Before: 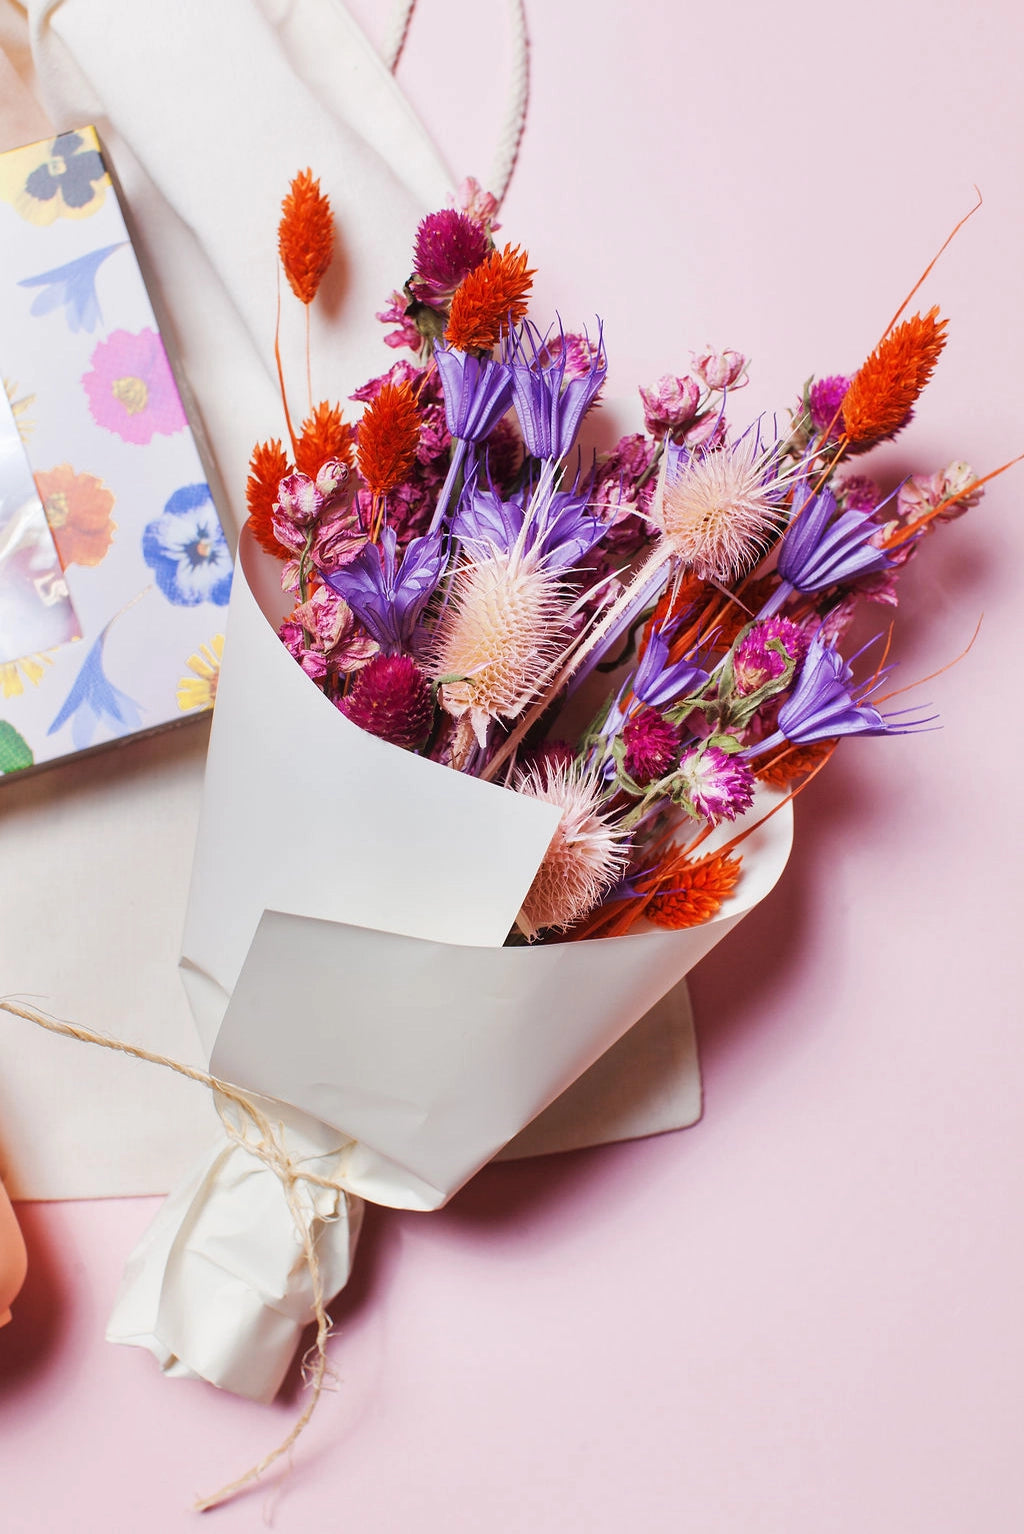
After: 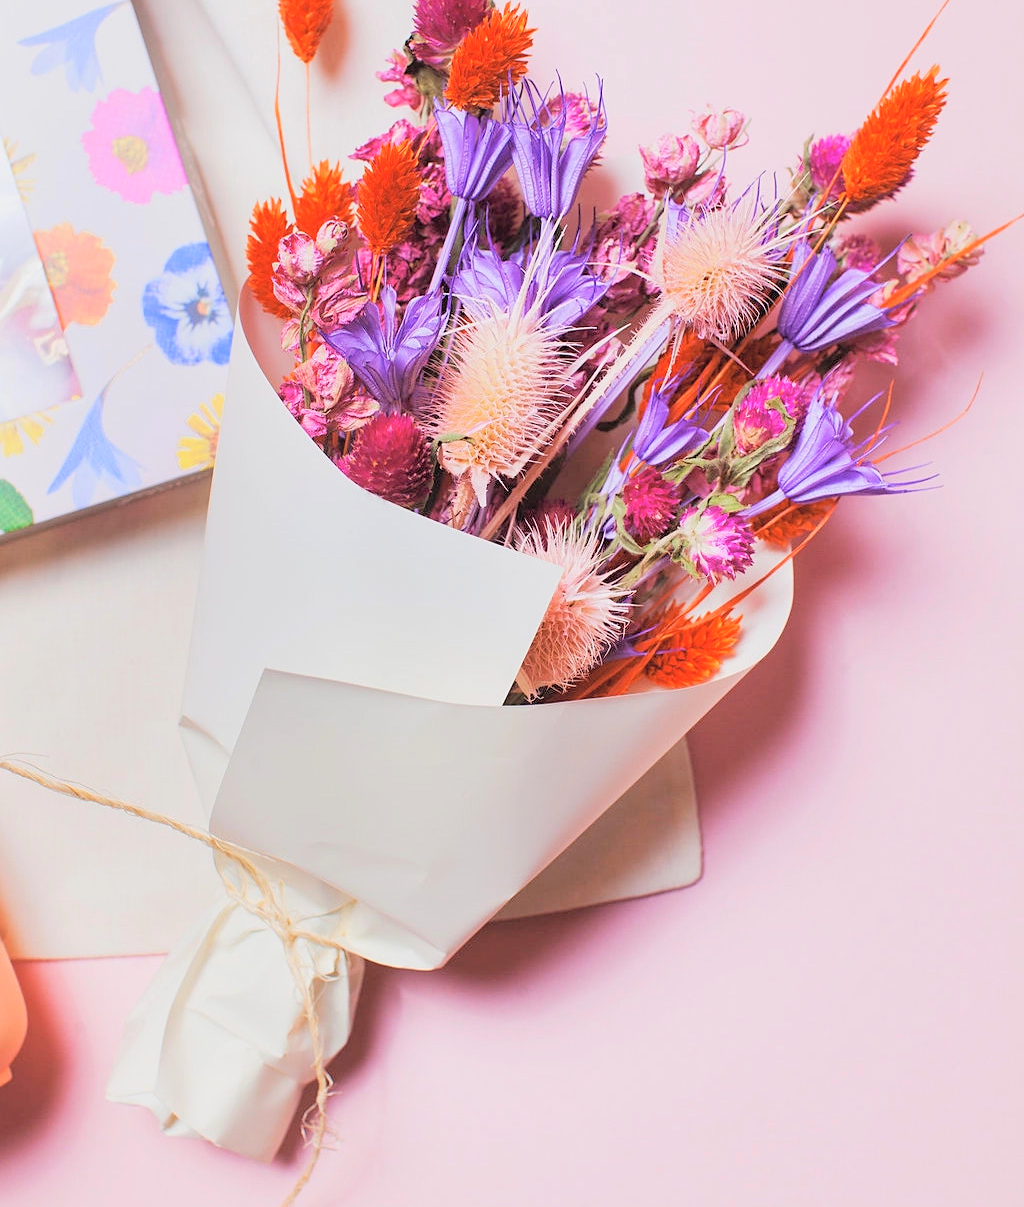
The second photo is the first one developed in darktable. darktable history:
crop and rotate: top 15.774%, bottom 5.506%
global tonemap: drago (0.7, 100)
exposure: black level correction 0.001, exposure 0.5 EV, compensate exposure bias true, compensate highlight preservation false
sharpen: amount 0.2
